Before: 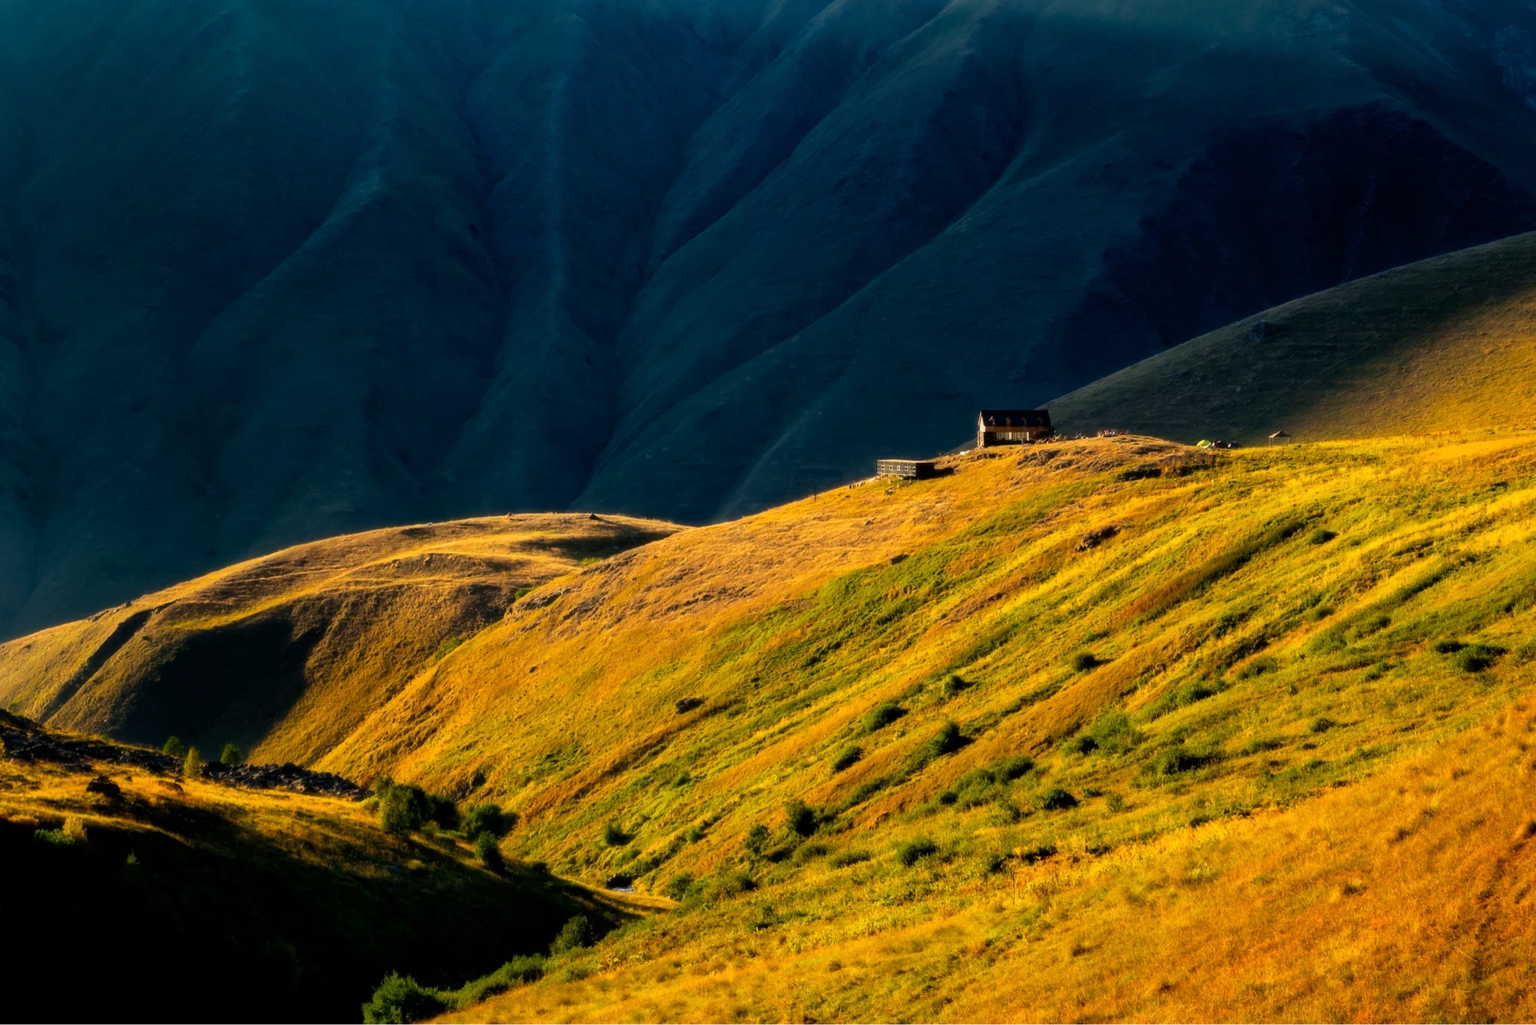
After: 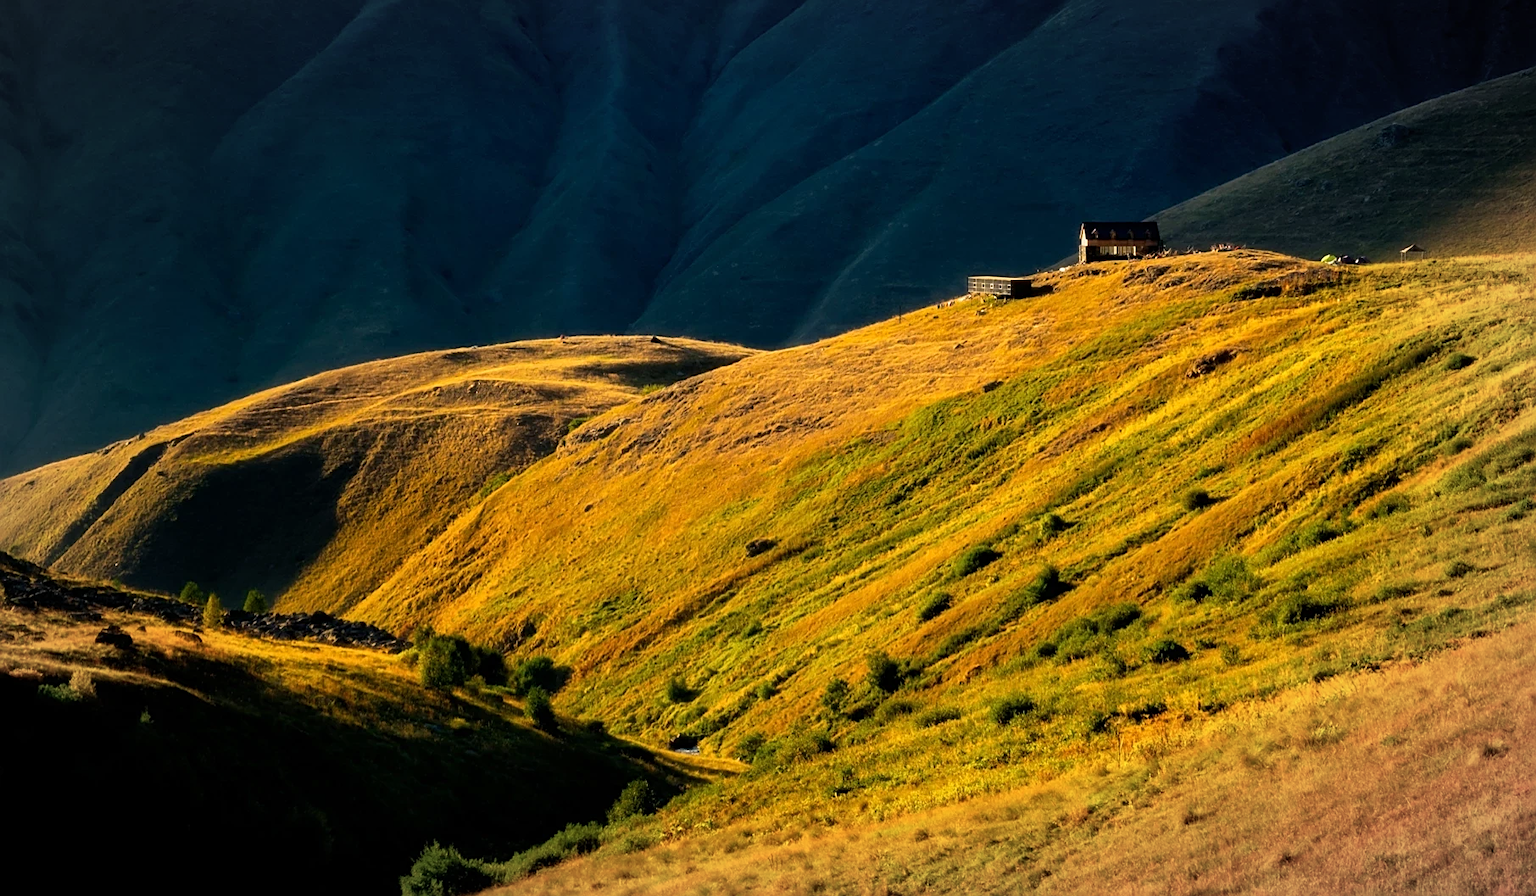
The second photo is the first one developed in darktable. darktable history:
crop: top 20.428%, right 9.385%, bottom 0.253%
sharpen: on, module defaults
vignetting: fall-off radius 69.35%, brightness -0.289, automatic ratio true
